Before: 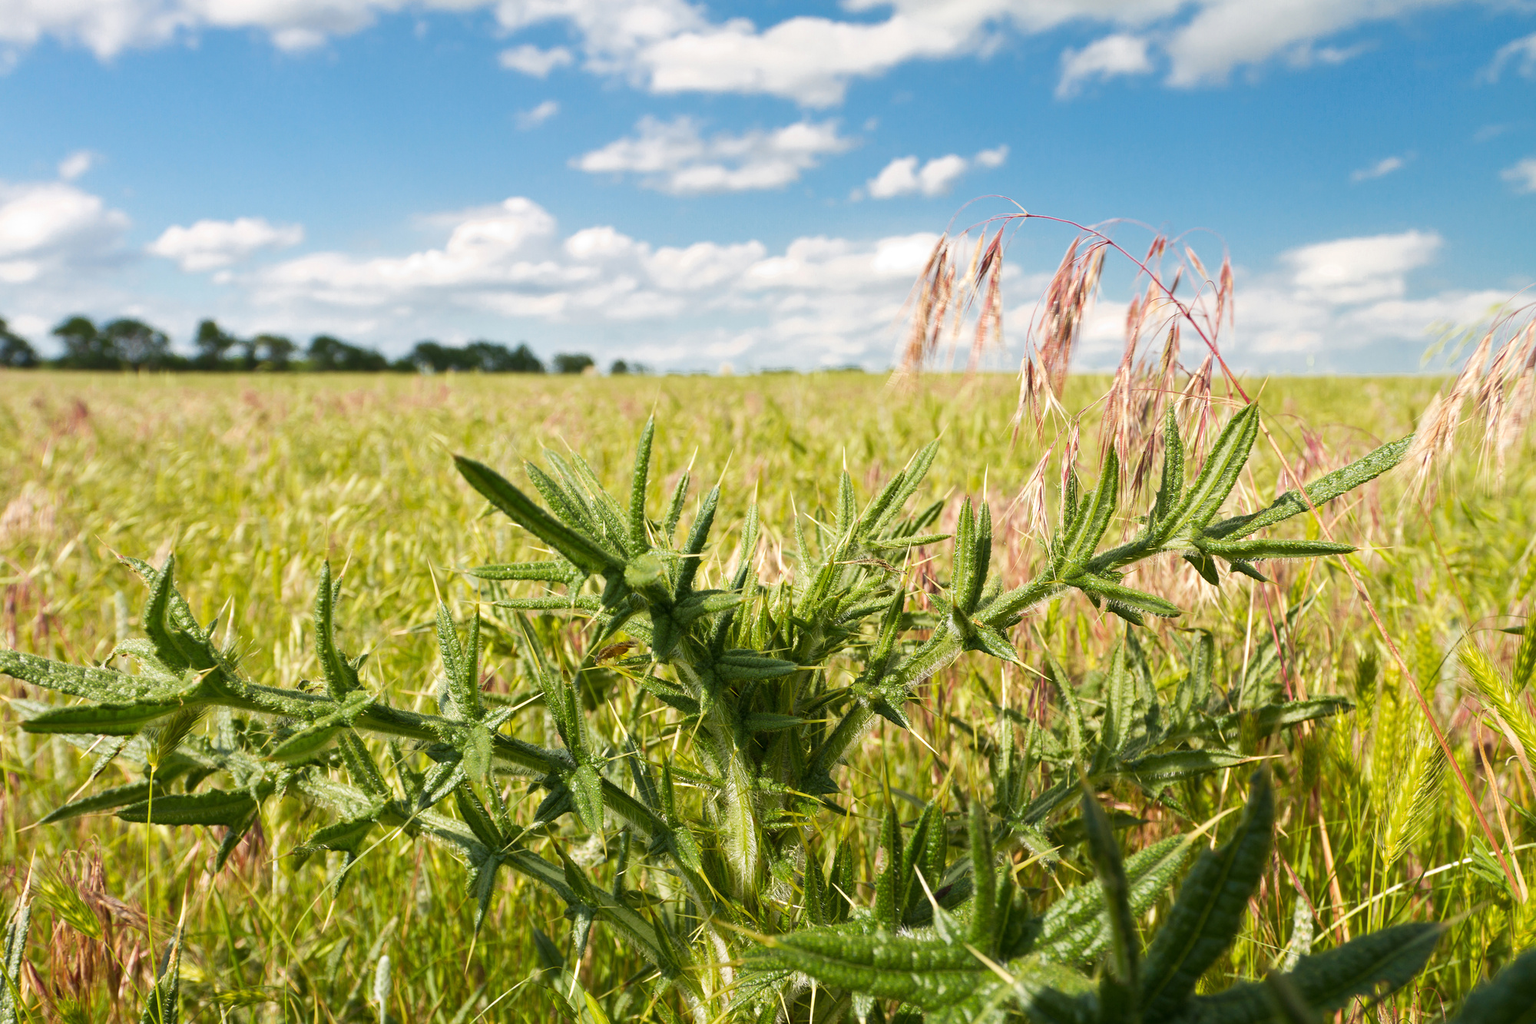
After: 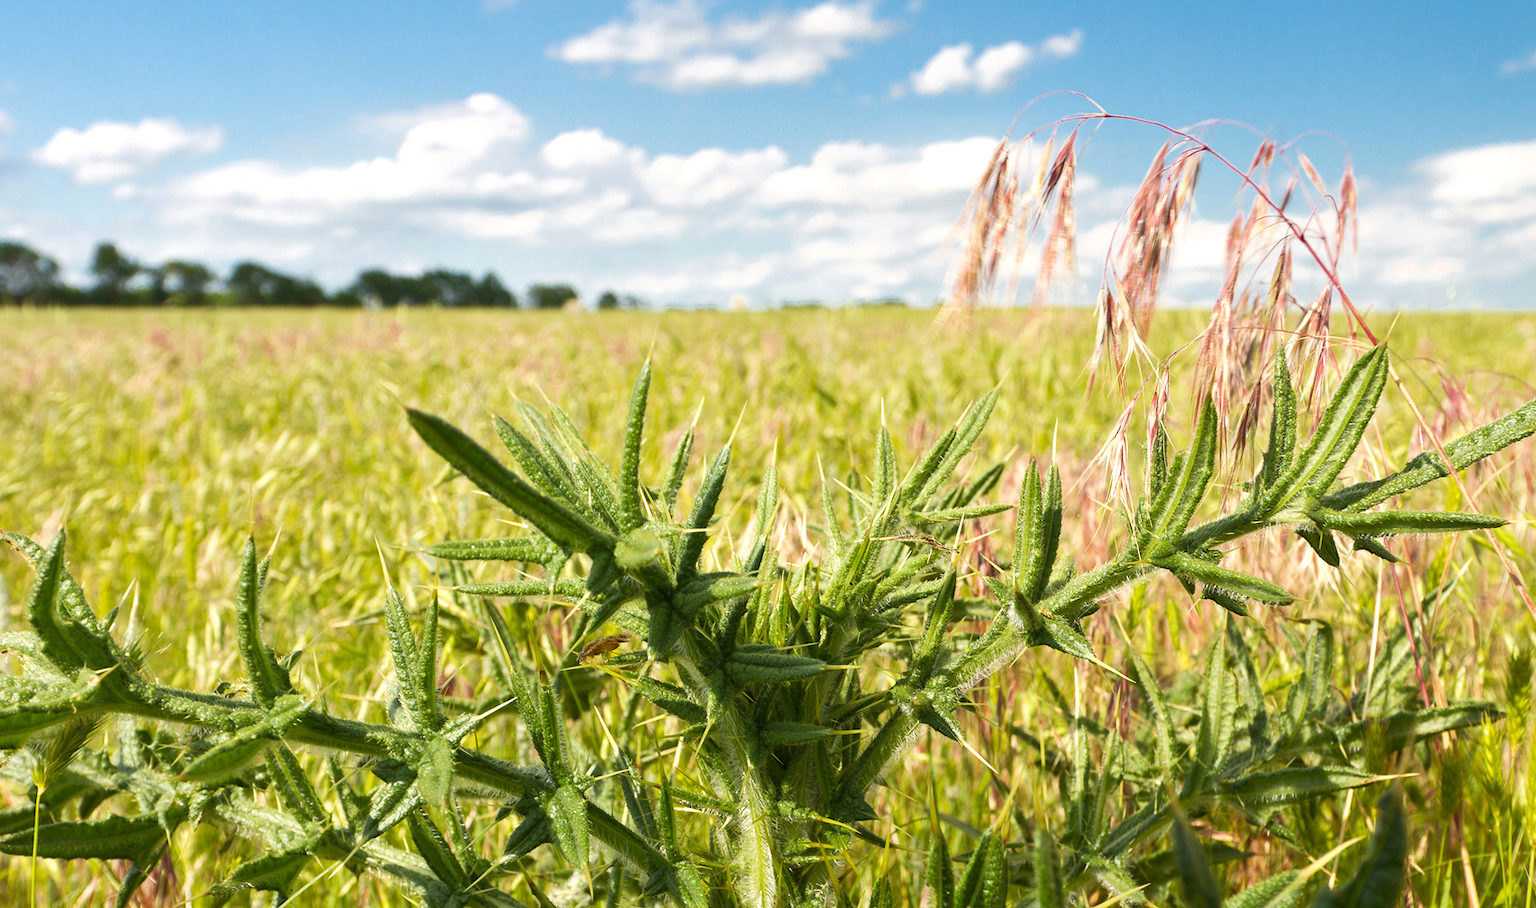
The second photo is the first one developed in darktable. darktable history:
crop: left 7.856%, top 11.836%, right 10.12%, bottom 15.387%
exposure: exposure 0.2 EV, compensate highlight preservation false
